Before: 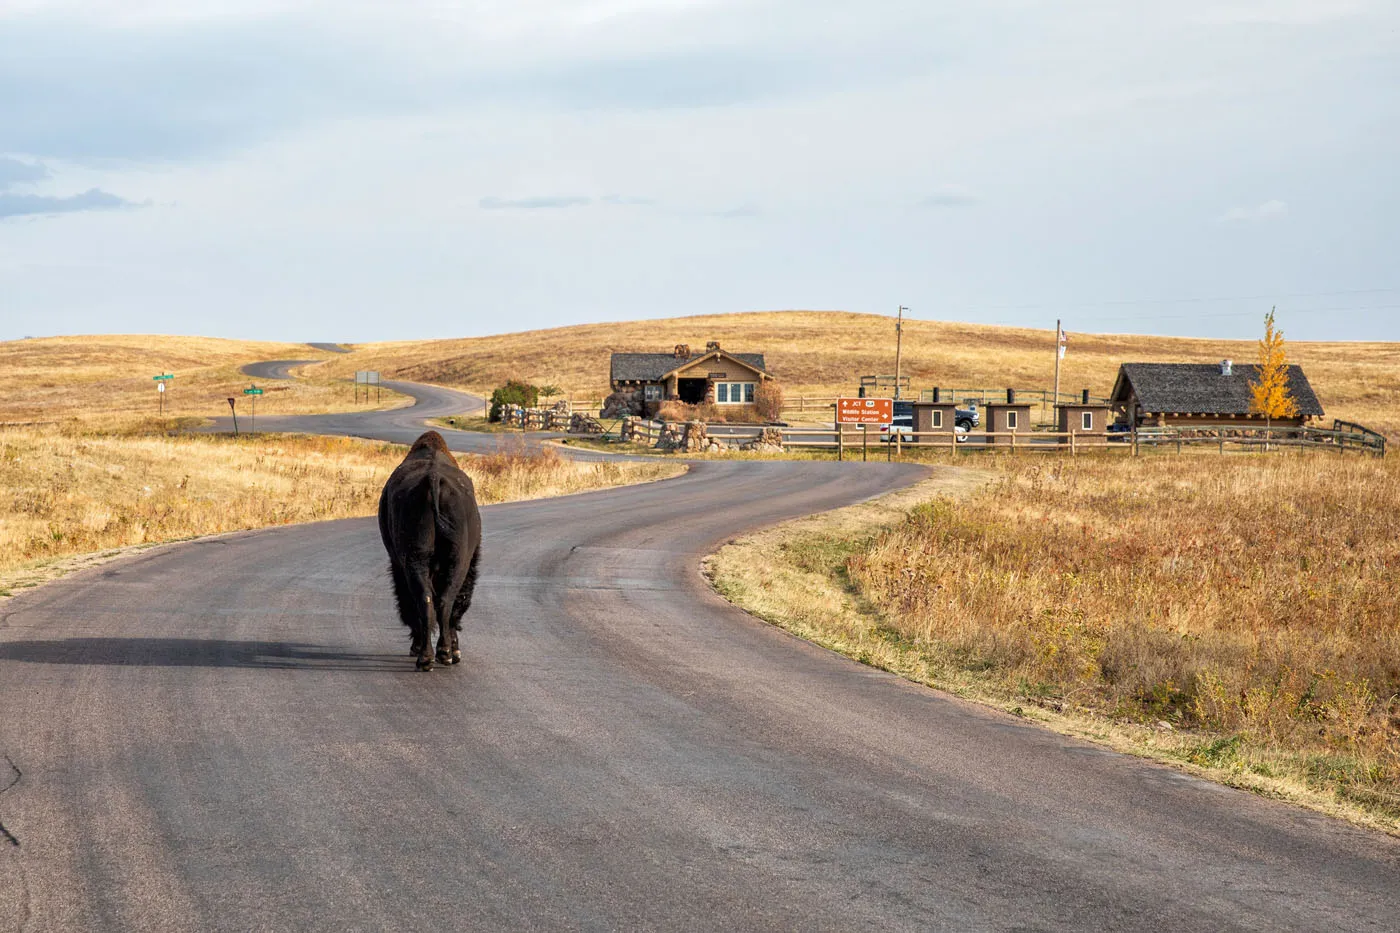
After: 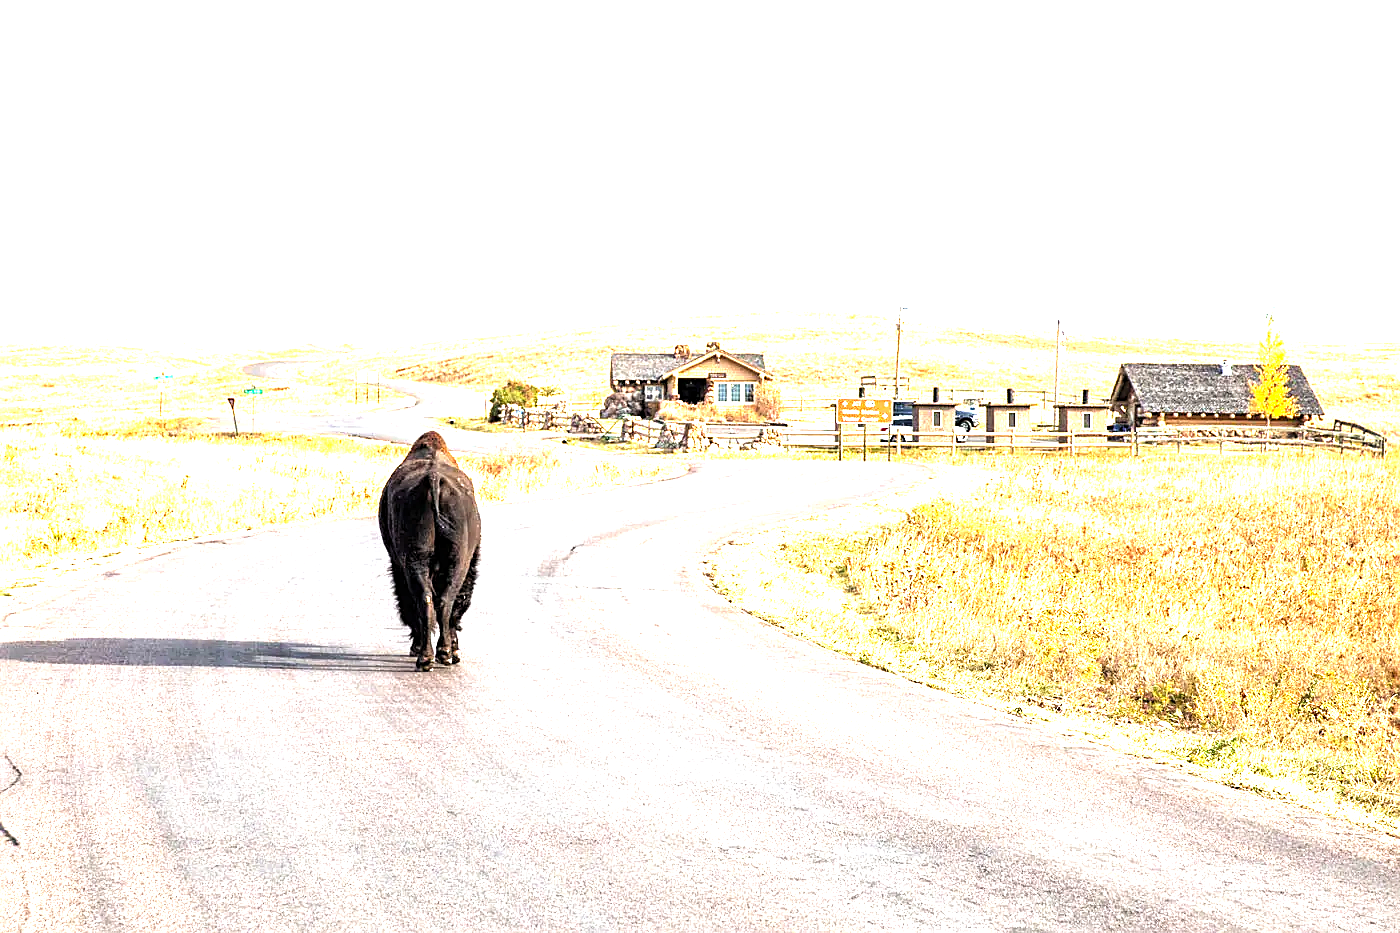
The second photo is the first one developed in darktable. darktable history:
exposure: black level correction 0, exposure 1.122 EV, compensate highlight preservation false
sharpen: on, module defaults
levels: levels [0.012, 0.367, 0.697]
